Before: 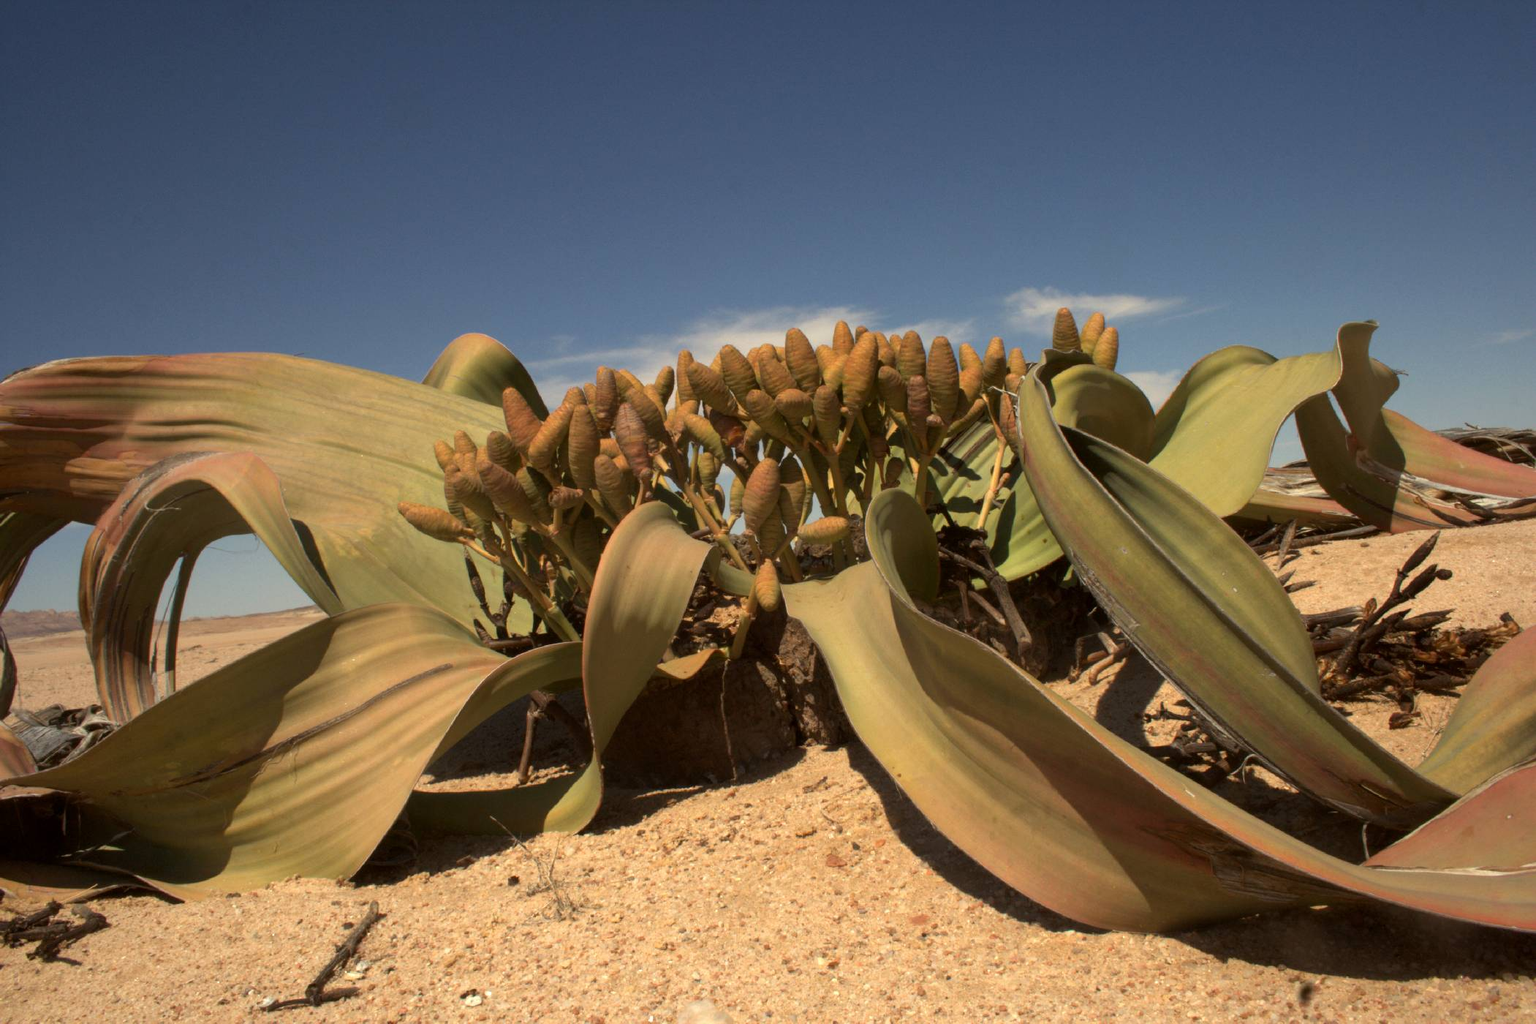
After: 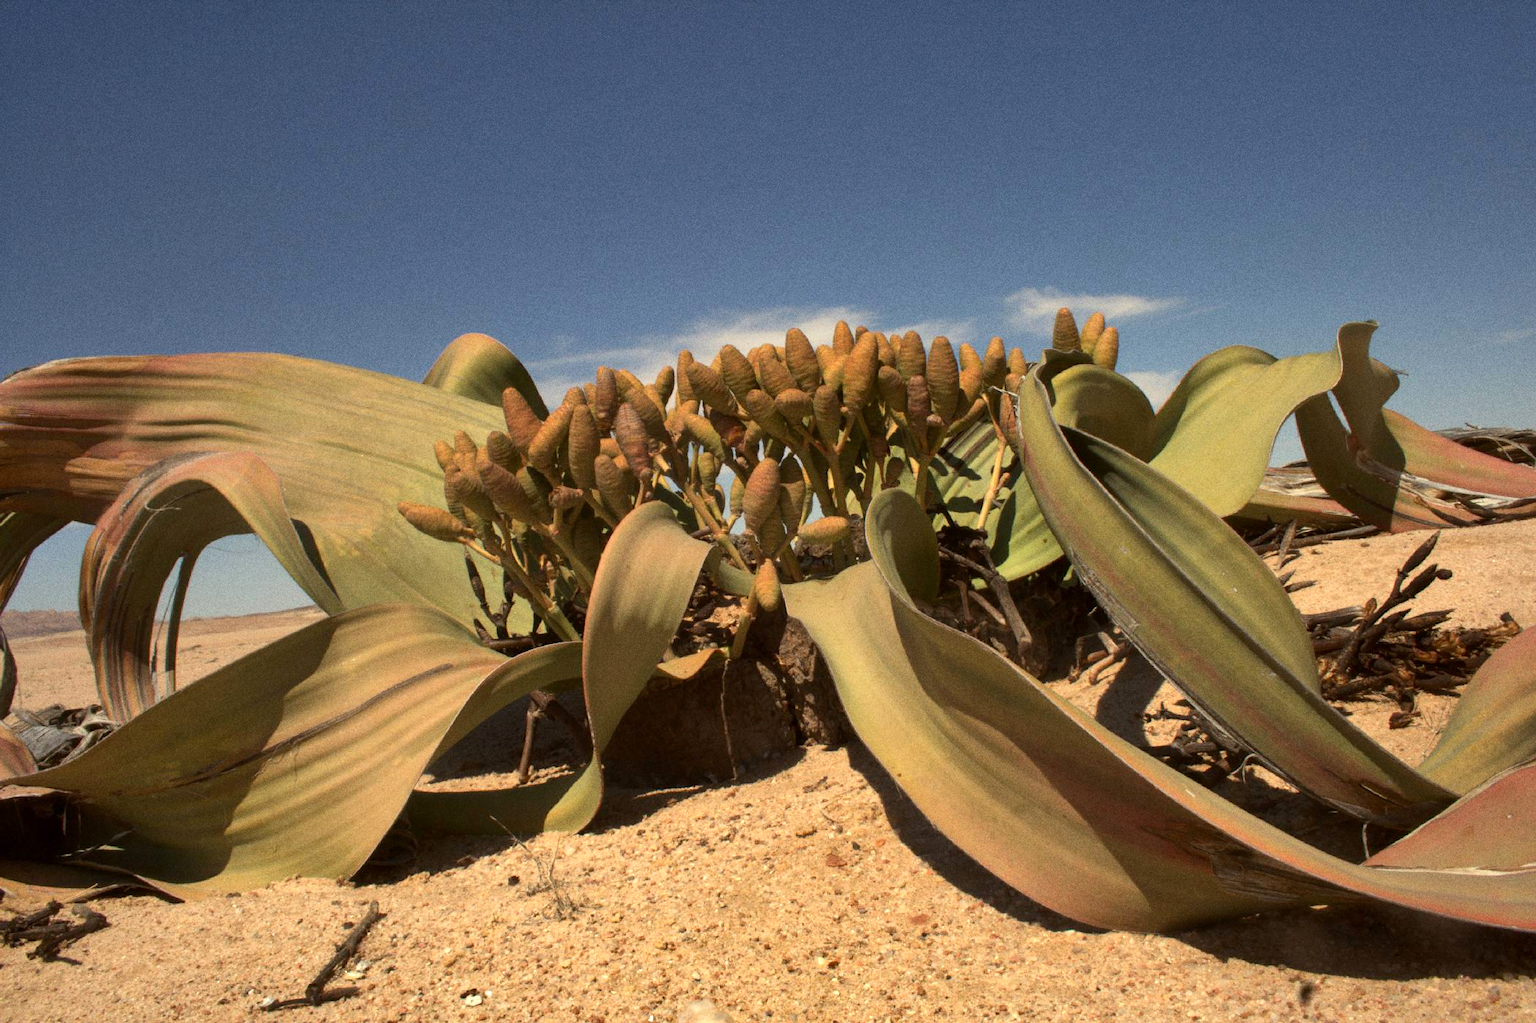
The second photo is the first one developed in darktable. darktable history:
grain: coarseness 8.68 ISO, strength 31.94%
exposure: exposure 0.161 EV, compensate highlight preservation false
contrast brightness saturation: contrast 0.08, saturation 0.02
shadows and highlights: soften with gaussian
